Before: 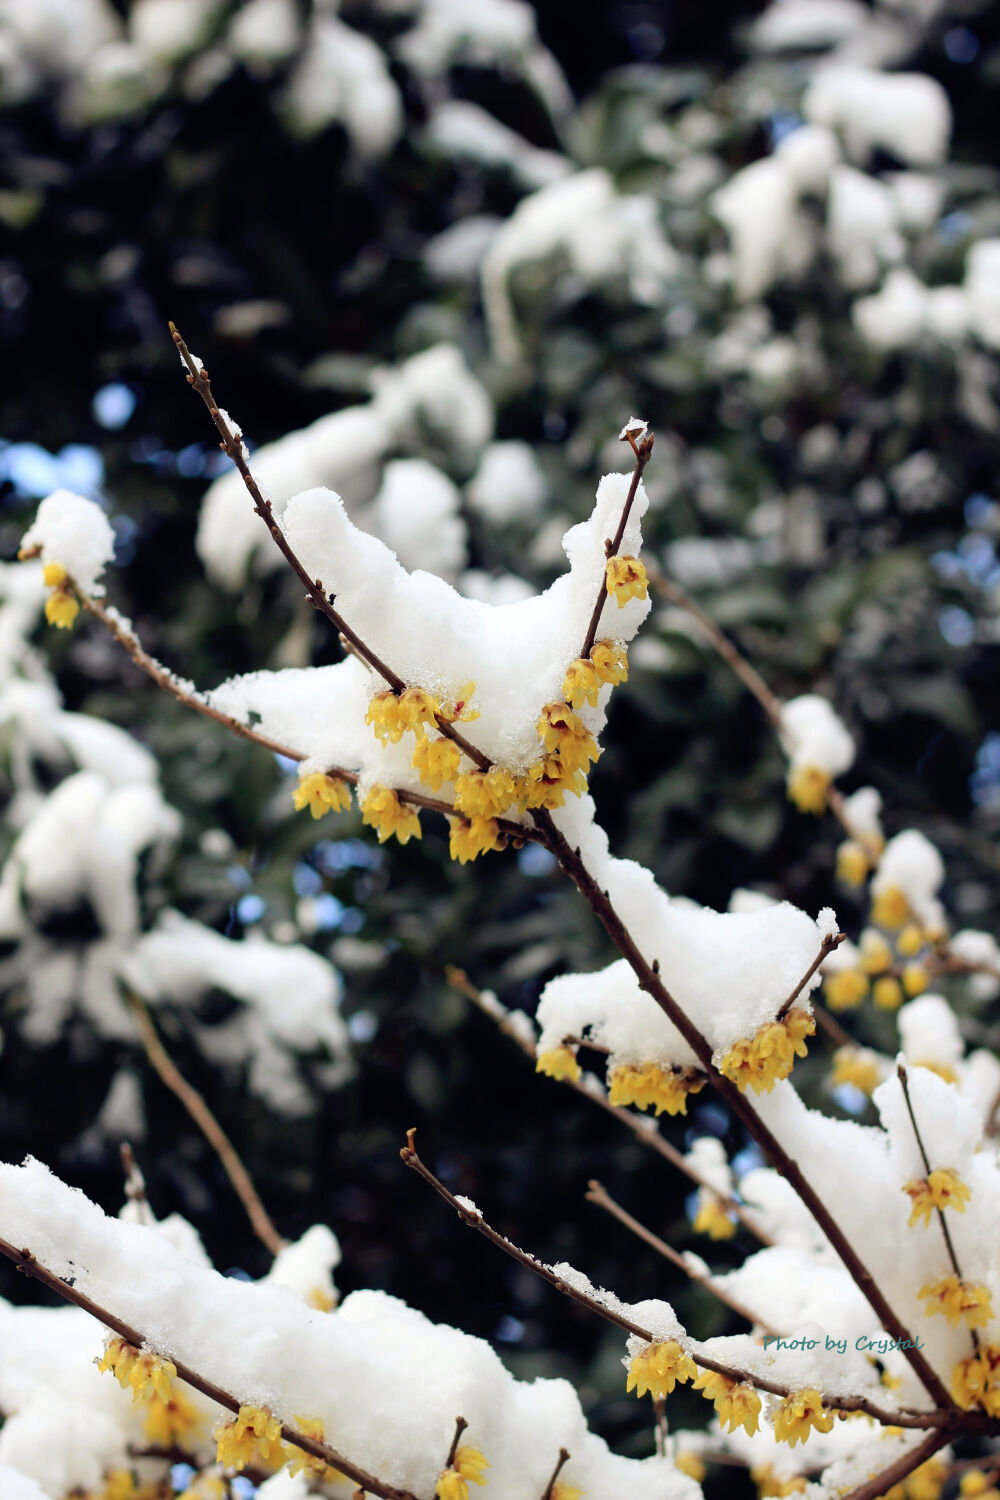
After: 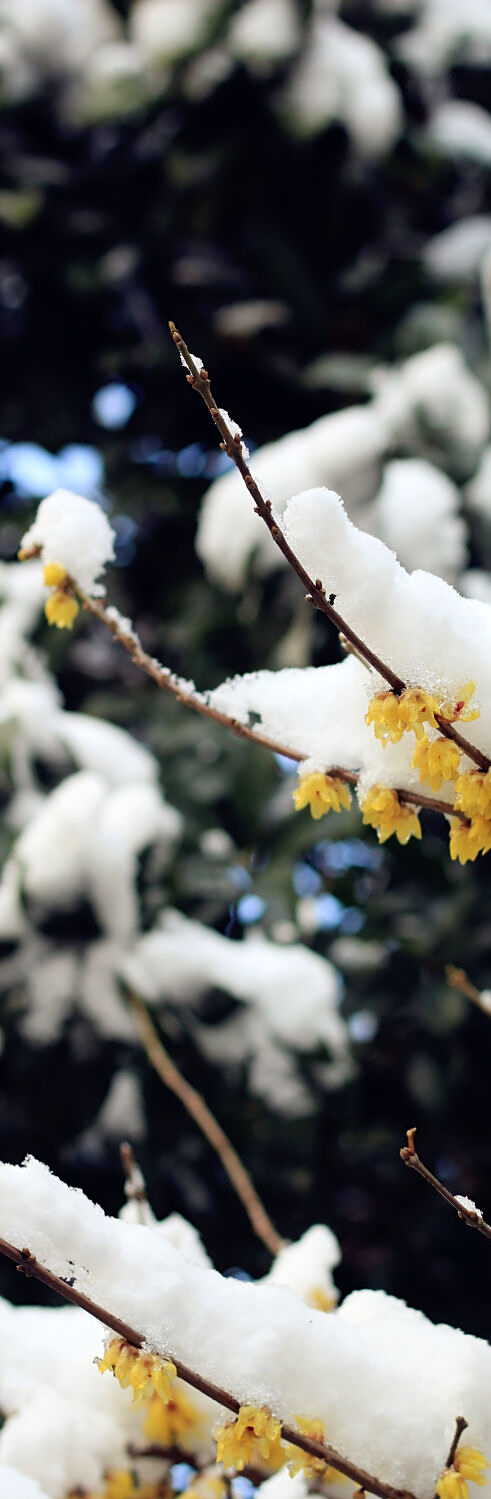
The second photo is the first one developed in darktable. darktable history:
crop and rotate: left 0%, top 0%, right 50.845%
sharpen: amount 0.2
